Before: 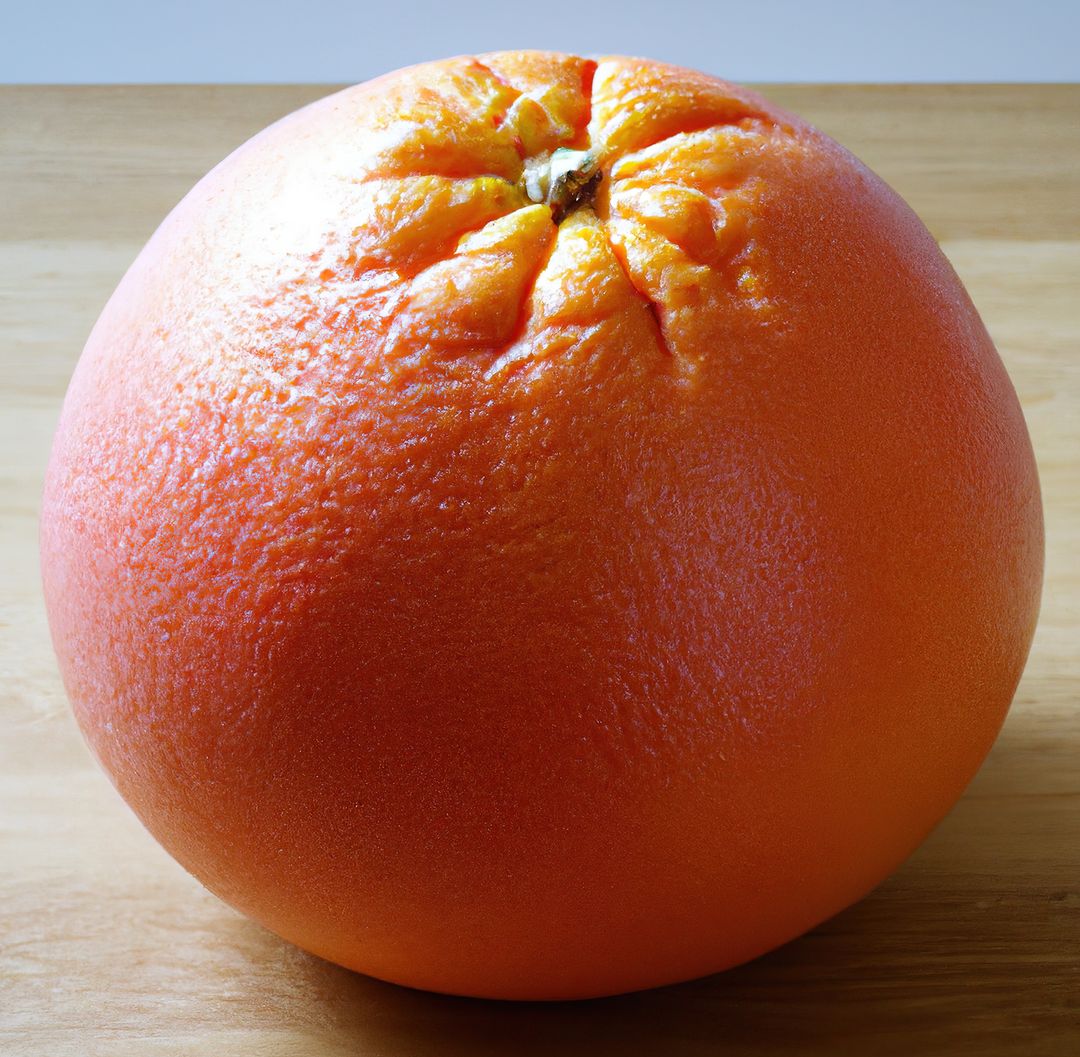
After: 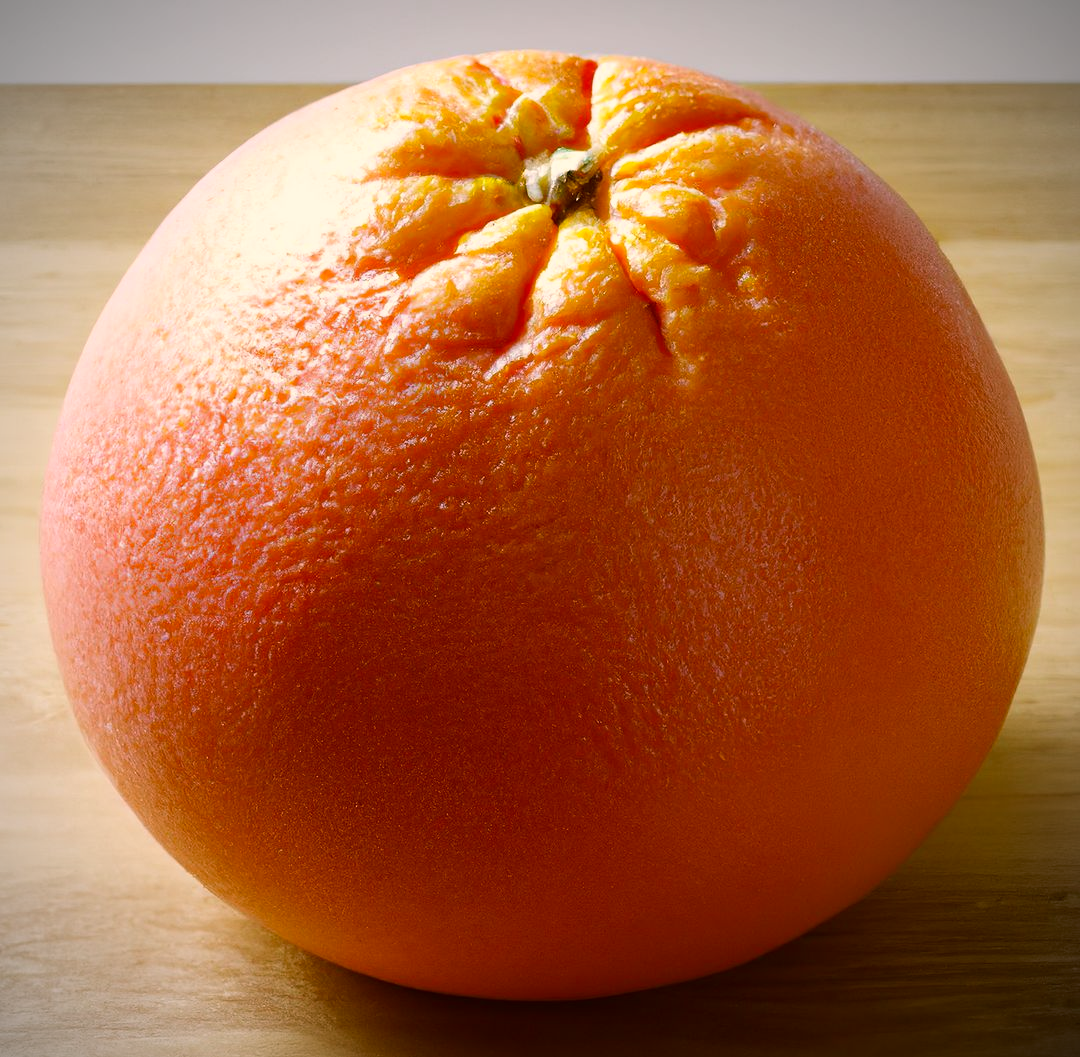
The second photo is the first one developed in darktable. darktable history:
color correction: highlights a* 8.98, highlights b* 15.09, shadows a* -0.49, shadows b* 26.52
vignetting: fall-off start 91.19%
